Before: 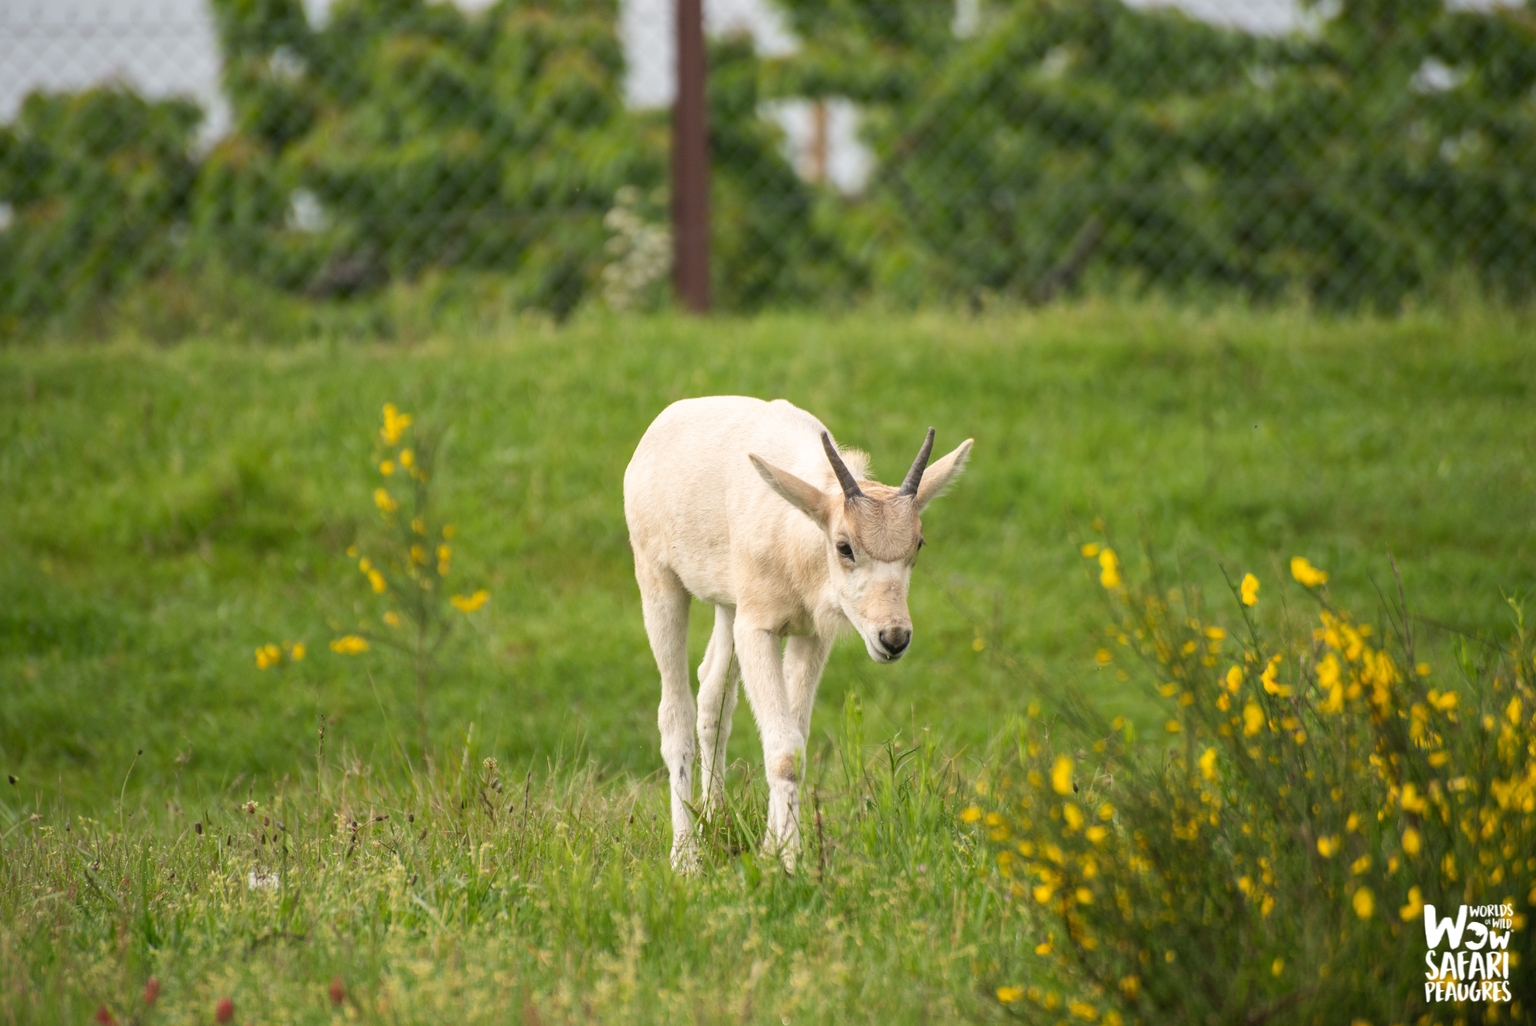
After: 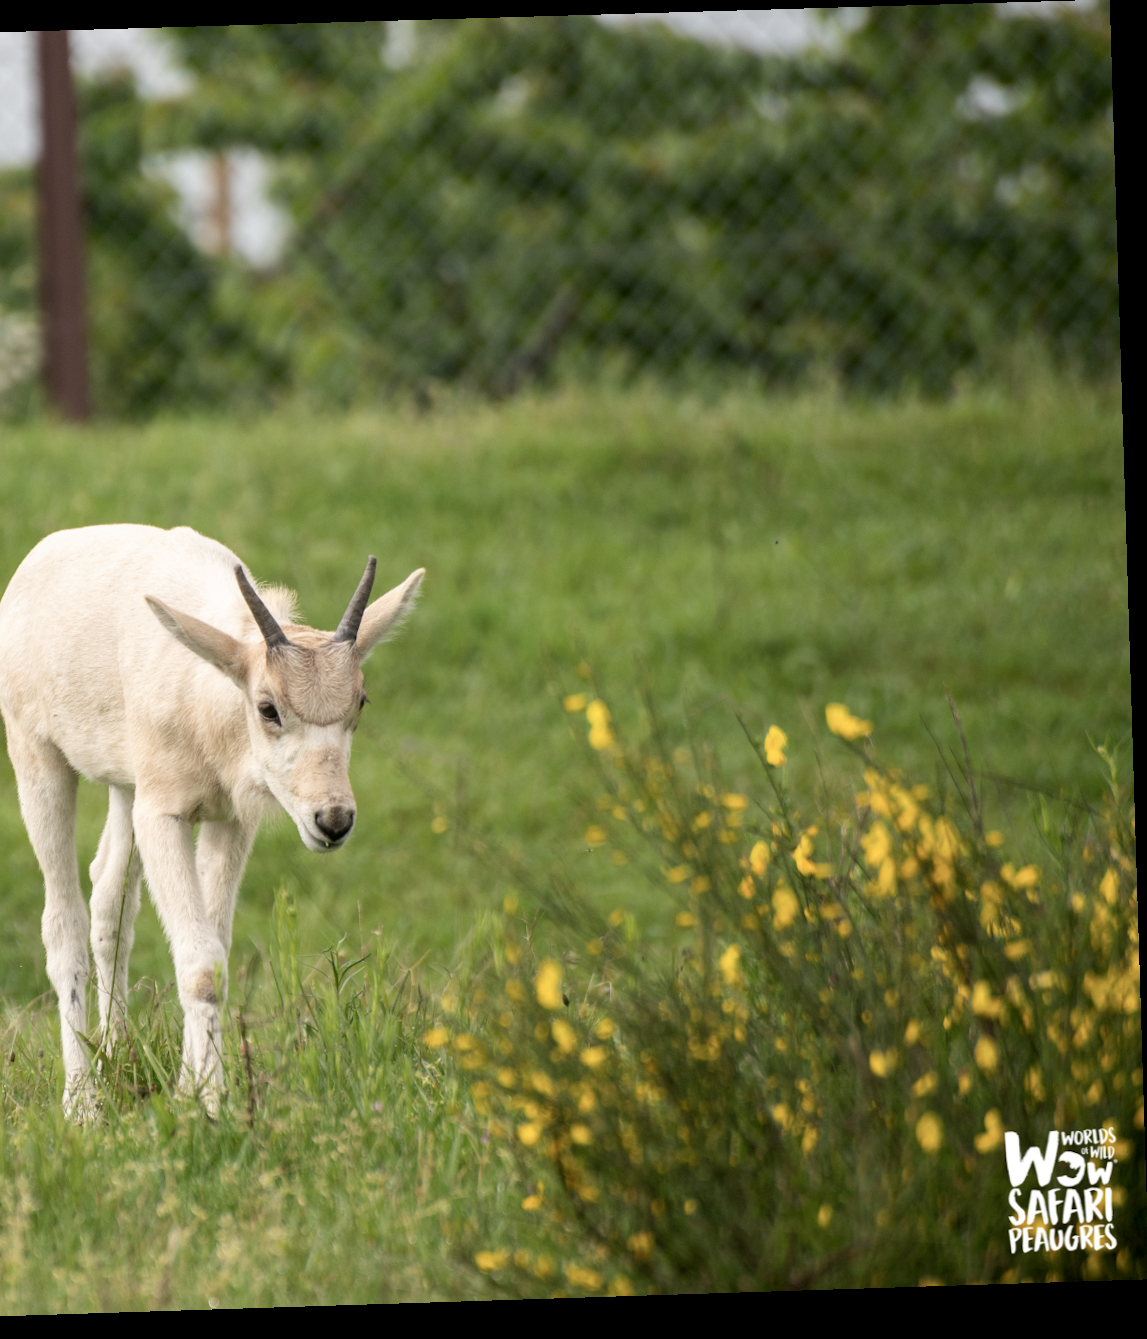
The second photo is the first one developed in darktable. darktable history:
rotate and perspective: rotation -1.77°, lens shift (horizontal) 0.004, automatic cropping off
exposure: black level correction 0.005, exposure 0.001 EV, compensate highlight preservation false
crop: left 41.402%
contrast brightness saturation: contrast 0.06, brightness -0.01, saturation -0.23
